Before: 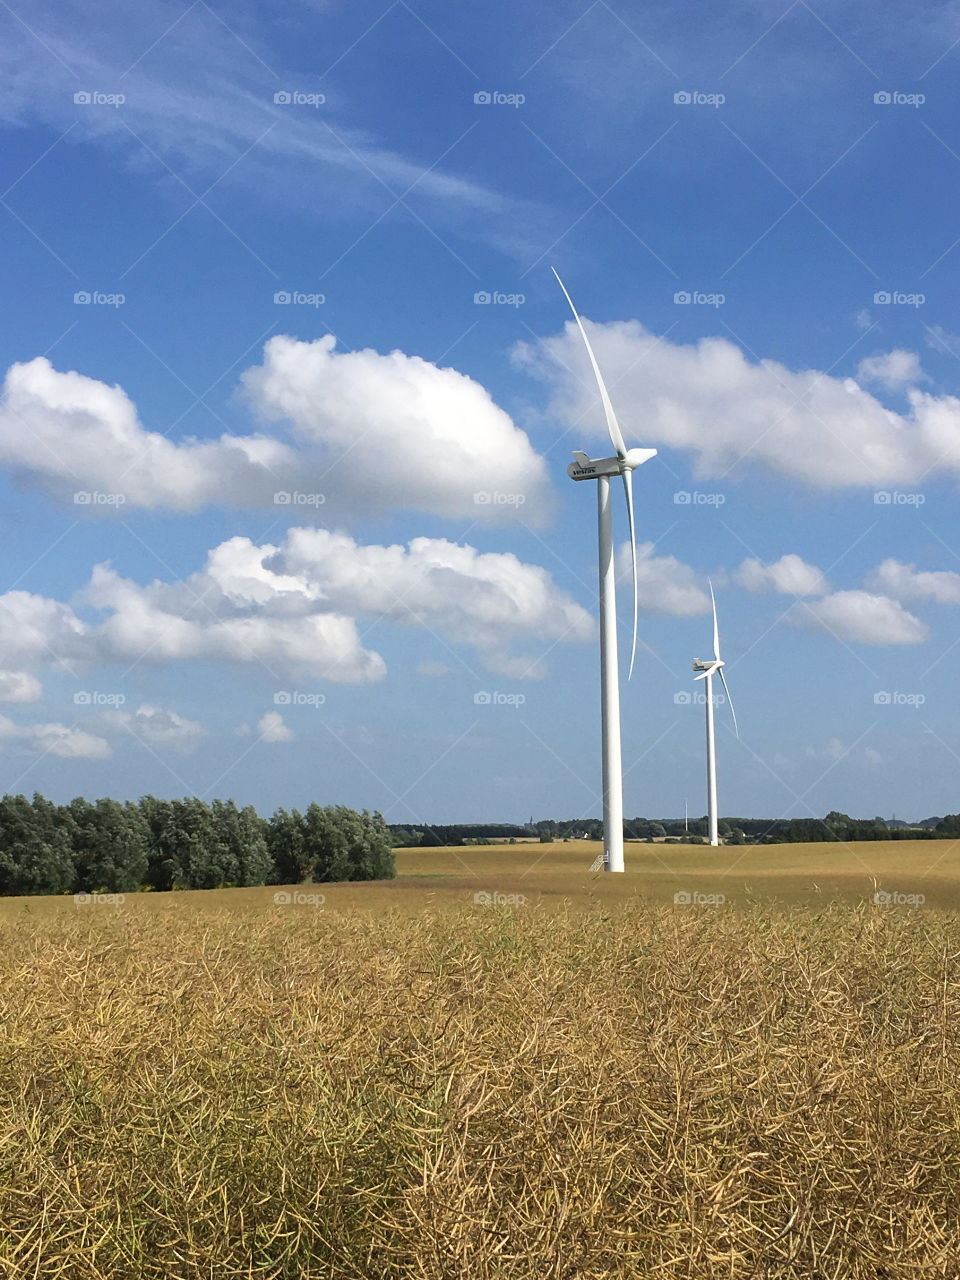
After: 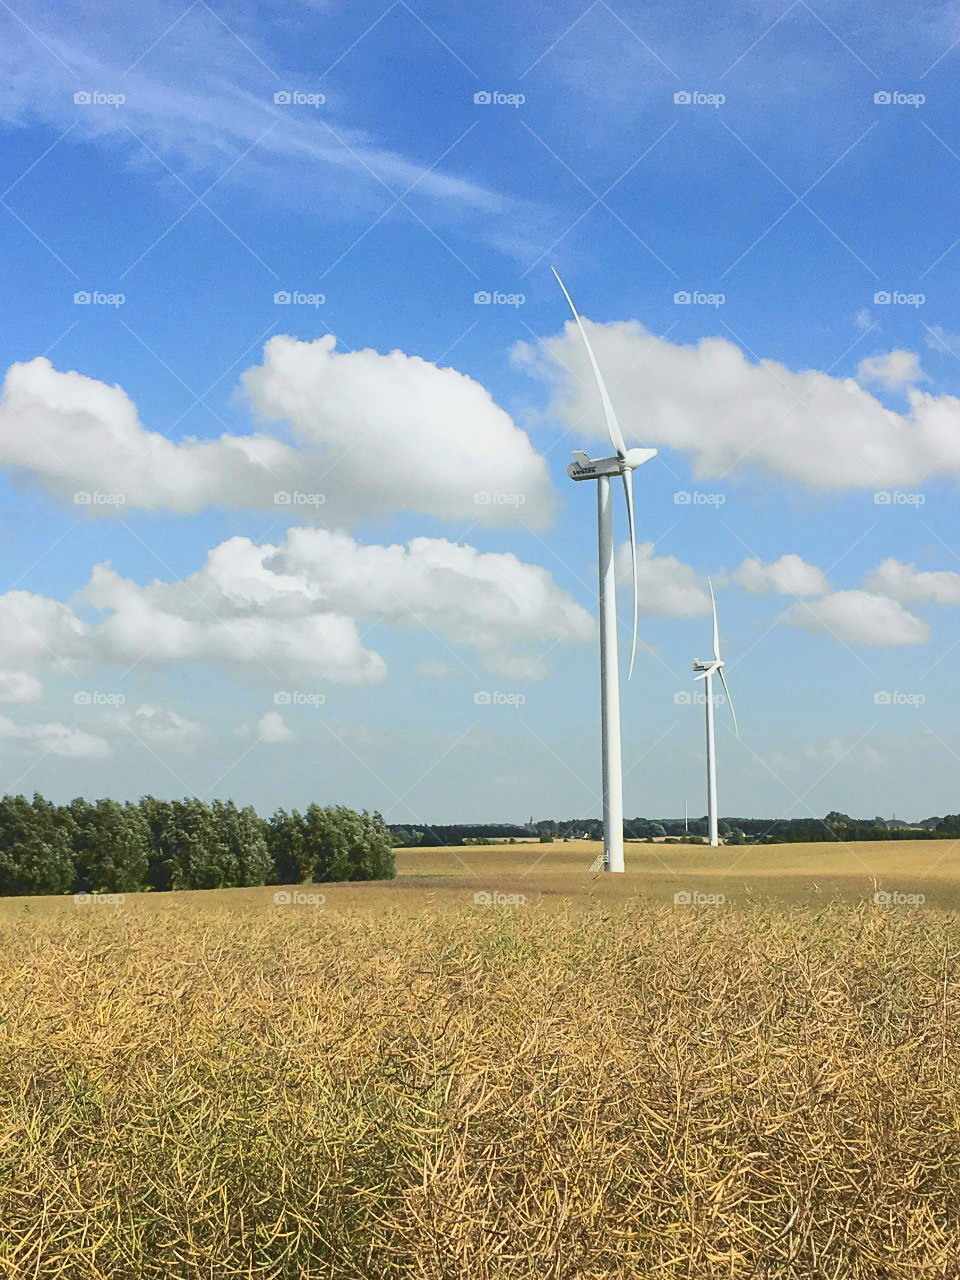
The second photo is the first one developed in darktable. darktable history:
sharpen: amount 0.2
tone curve: curves: ch0 [(0, 0.11) (0.181, 0.223) (0.405, 0.46) (0.456, 0.528) (0.634, 0.728) (0.877, 0.89) (0.984, 0.935)]; ch1 [(0, 0.052) (0.443, 0.43) (0.492, 0.485) (0.566, 0.579) (0.595, 0.625) (0.608, 0.654) (0.65, 0.708) (1, 0.961)]; ch2 [(0, 0) (0.33, 0.301) (0.421, 0.443) (0.447, 0.489) (0.495, 0.492) (0.537, 0.57) (0.586, 0.591) (0.663, 0.686) (1, 1)], color space Lab, independent channels, preserve colors none
